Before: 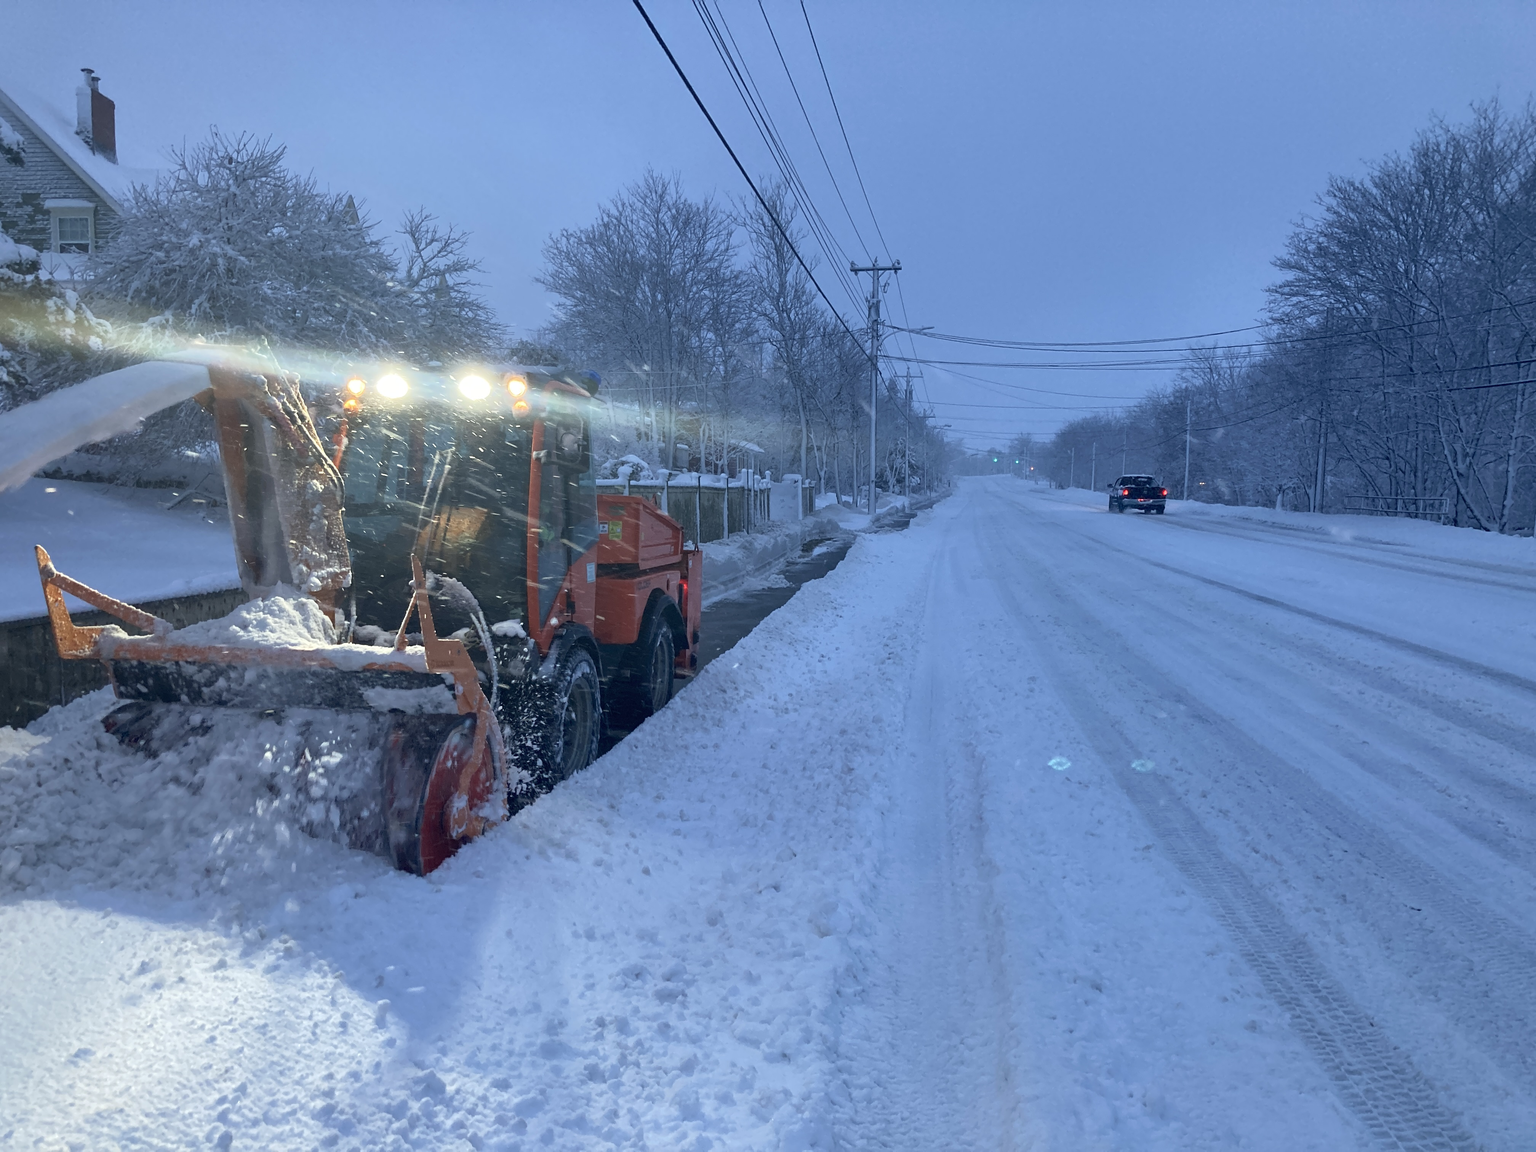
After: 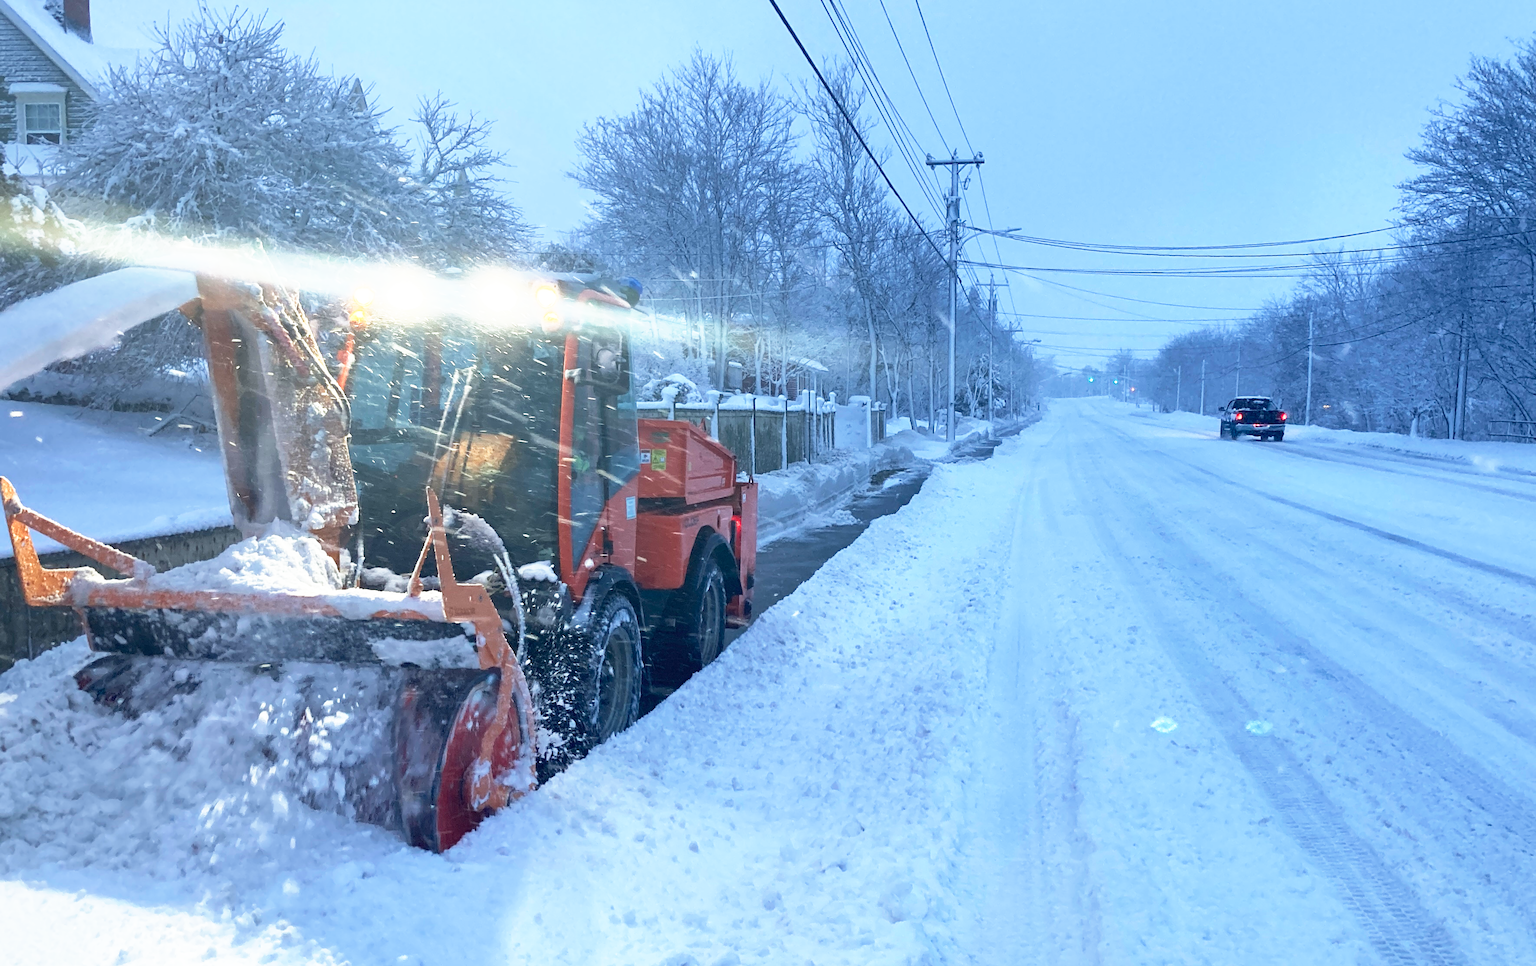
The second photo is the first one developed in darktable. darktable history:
crop and rotate: left 2.396%, top 11.008%, right 9.692%, bottom 15.203%
base curve: curves: ch0 [(0, 0) (0.495, 0.917) (1, 1)], preserve colors none
